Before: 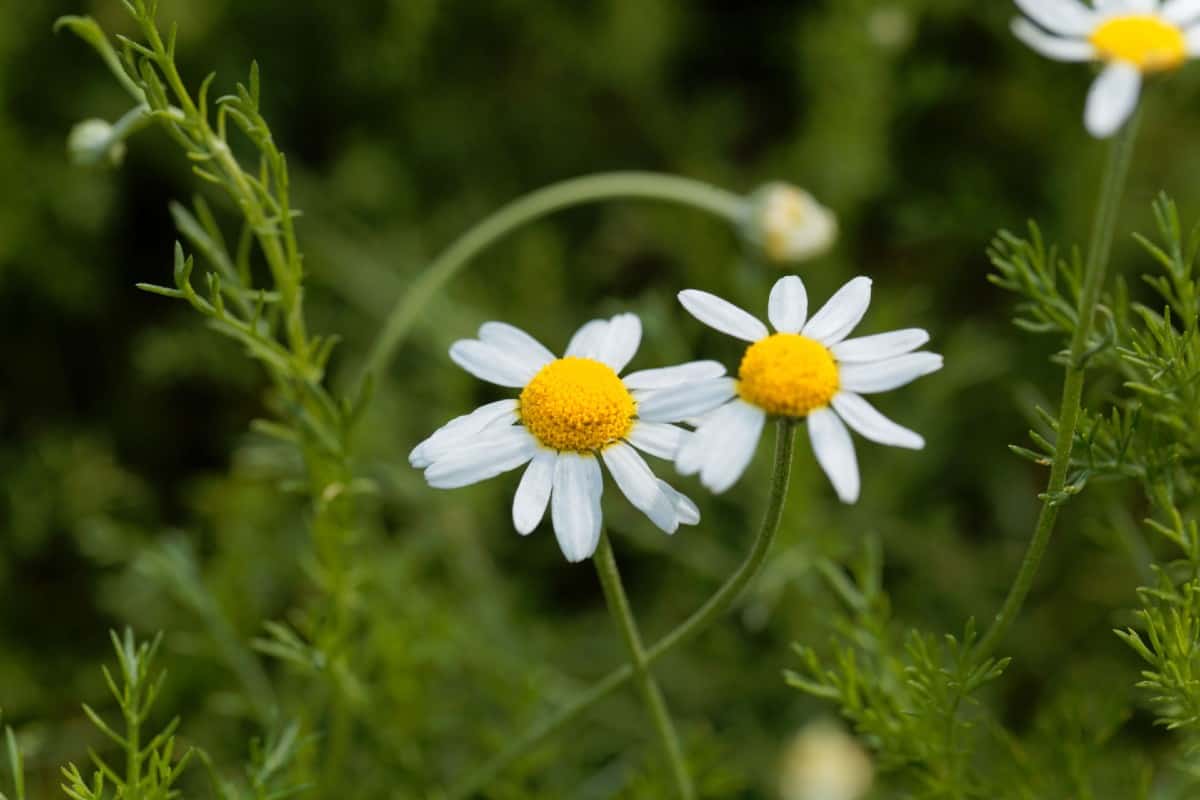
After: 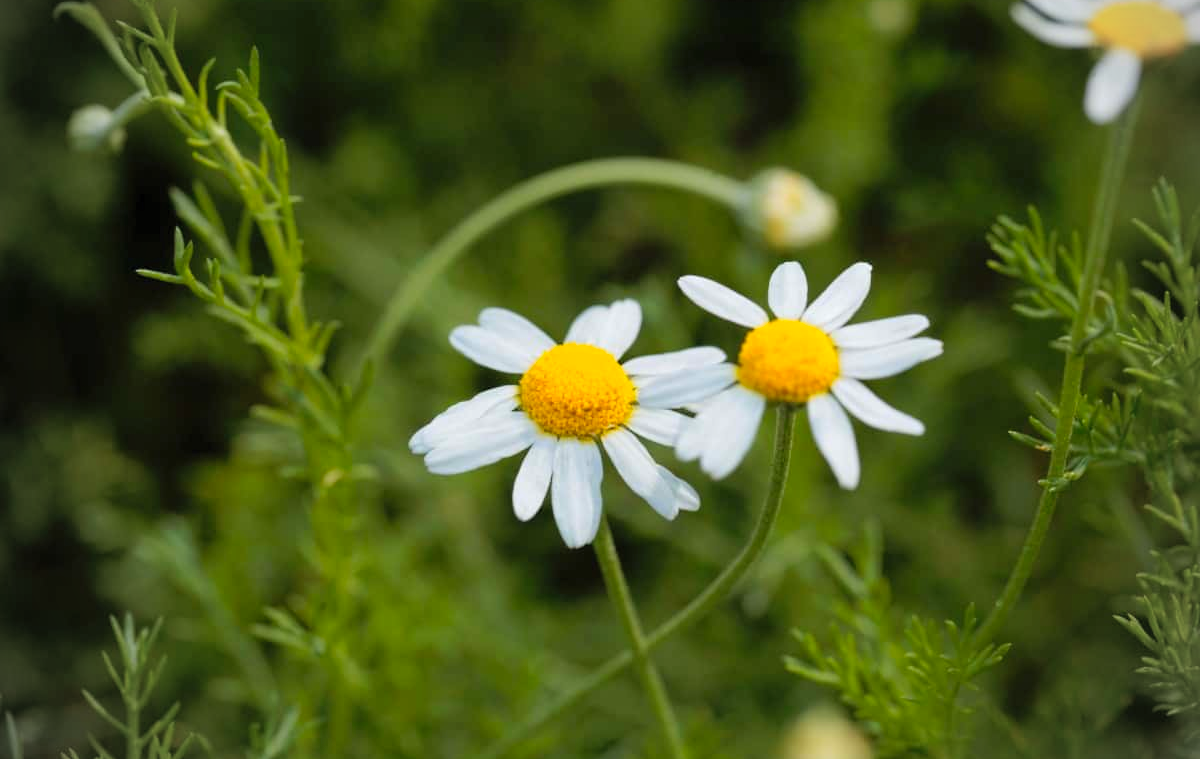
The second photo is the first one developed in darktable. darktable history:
crop and rotate: top 1.955%, bottom 3.067%
sharpen: radius 5.303, amount 0.313, threshold 26.393
vignetting: brightness -0.62, saturation -0.68, center (0.034, -0.085)
contrast brightness saturation: brightness 0.087, saturation 0.193
